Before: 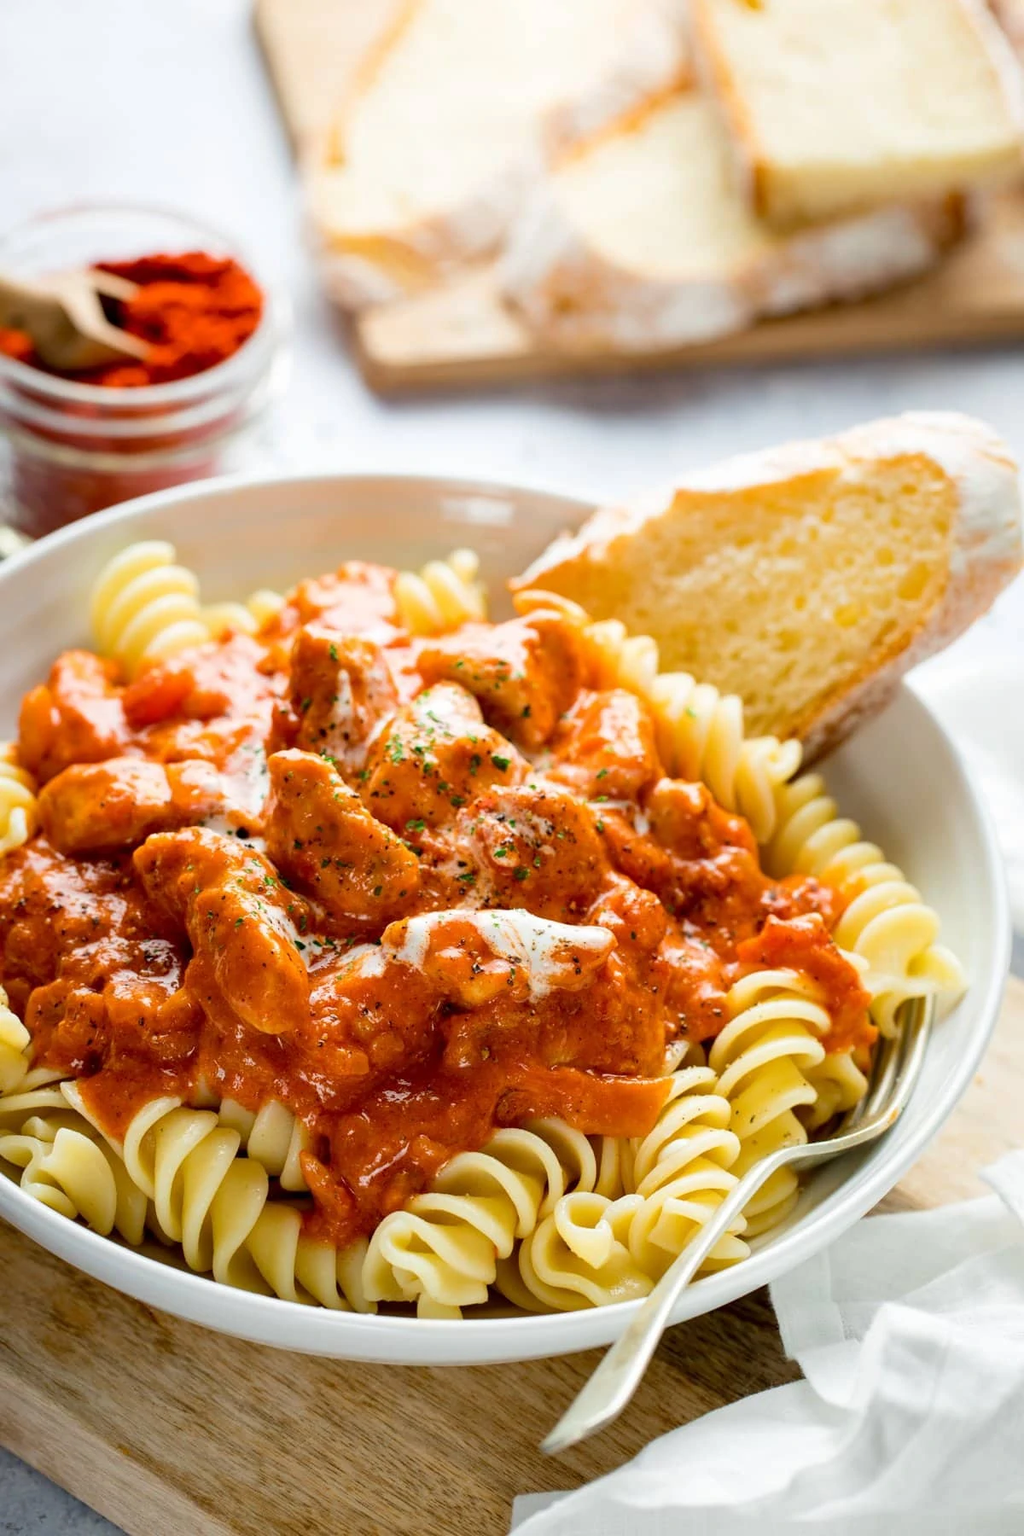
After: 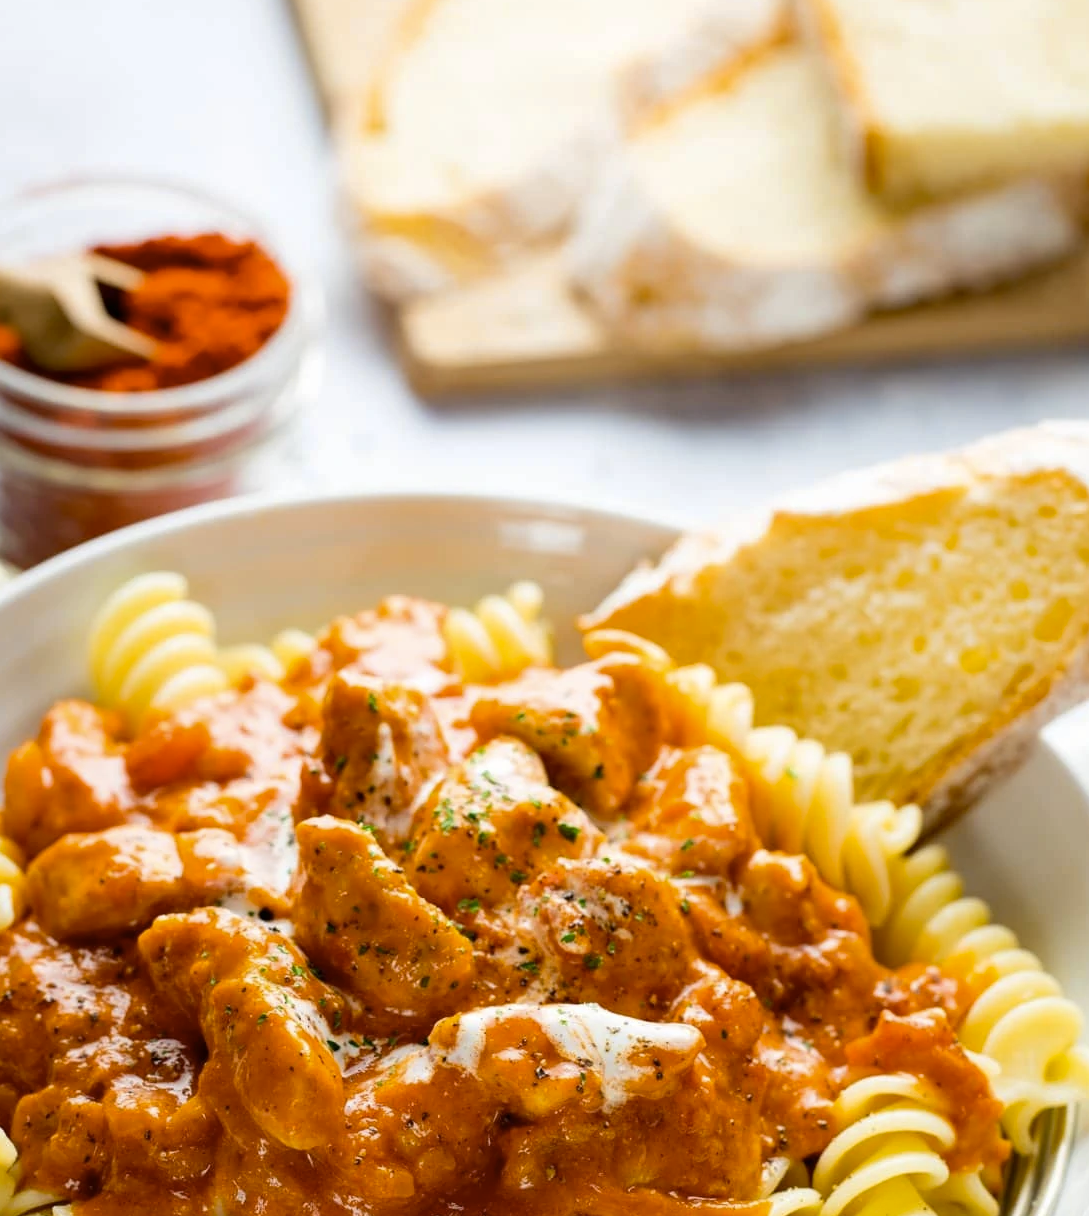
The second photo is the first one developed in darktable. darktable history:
crop: left 1.509%, top 3.452%, right 7.696%, bottom 28.452%
color contrast: green-magenta contrast 0.8, blue-yellow contrast 1.1, unbound 0
